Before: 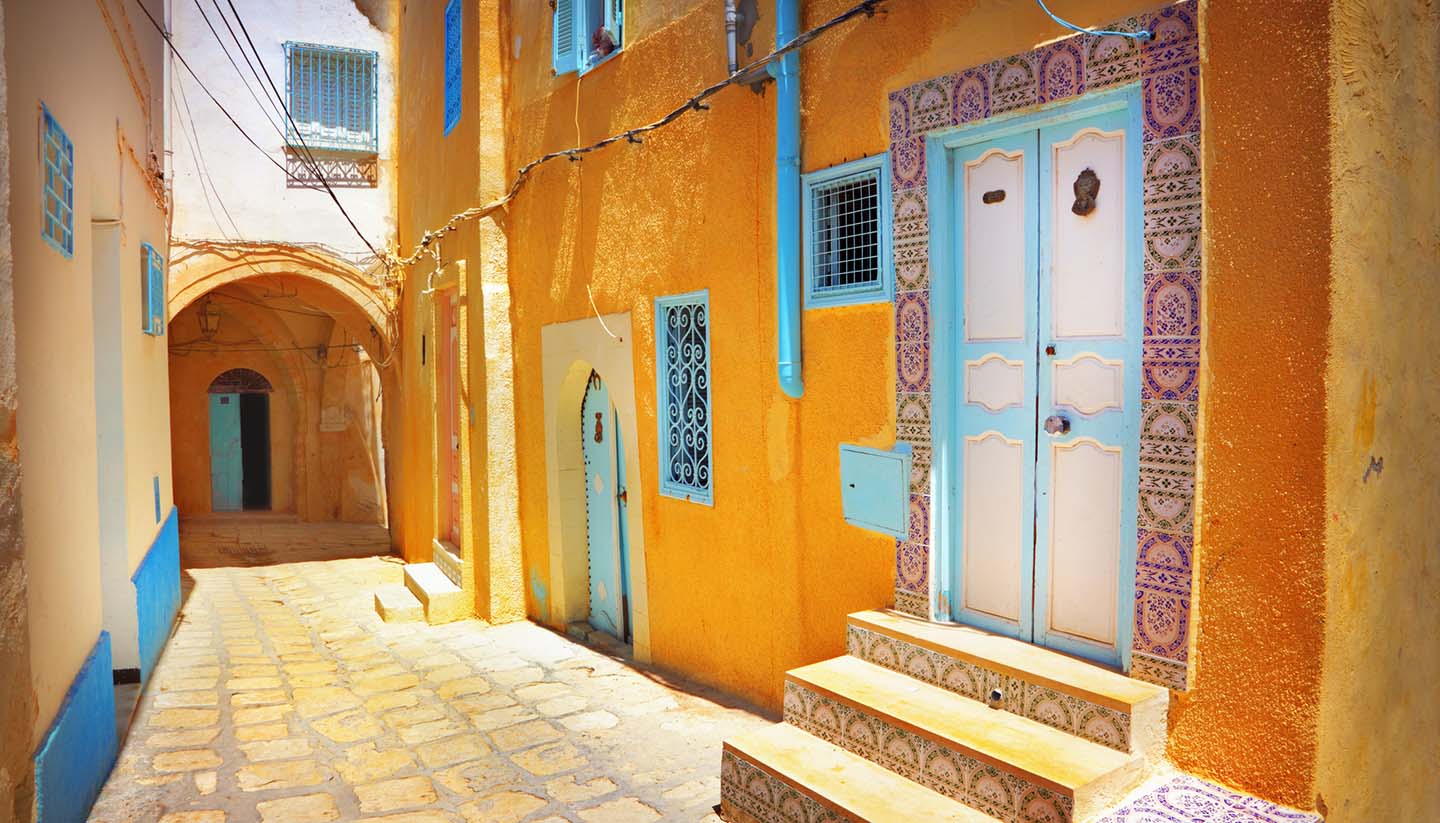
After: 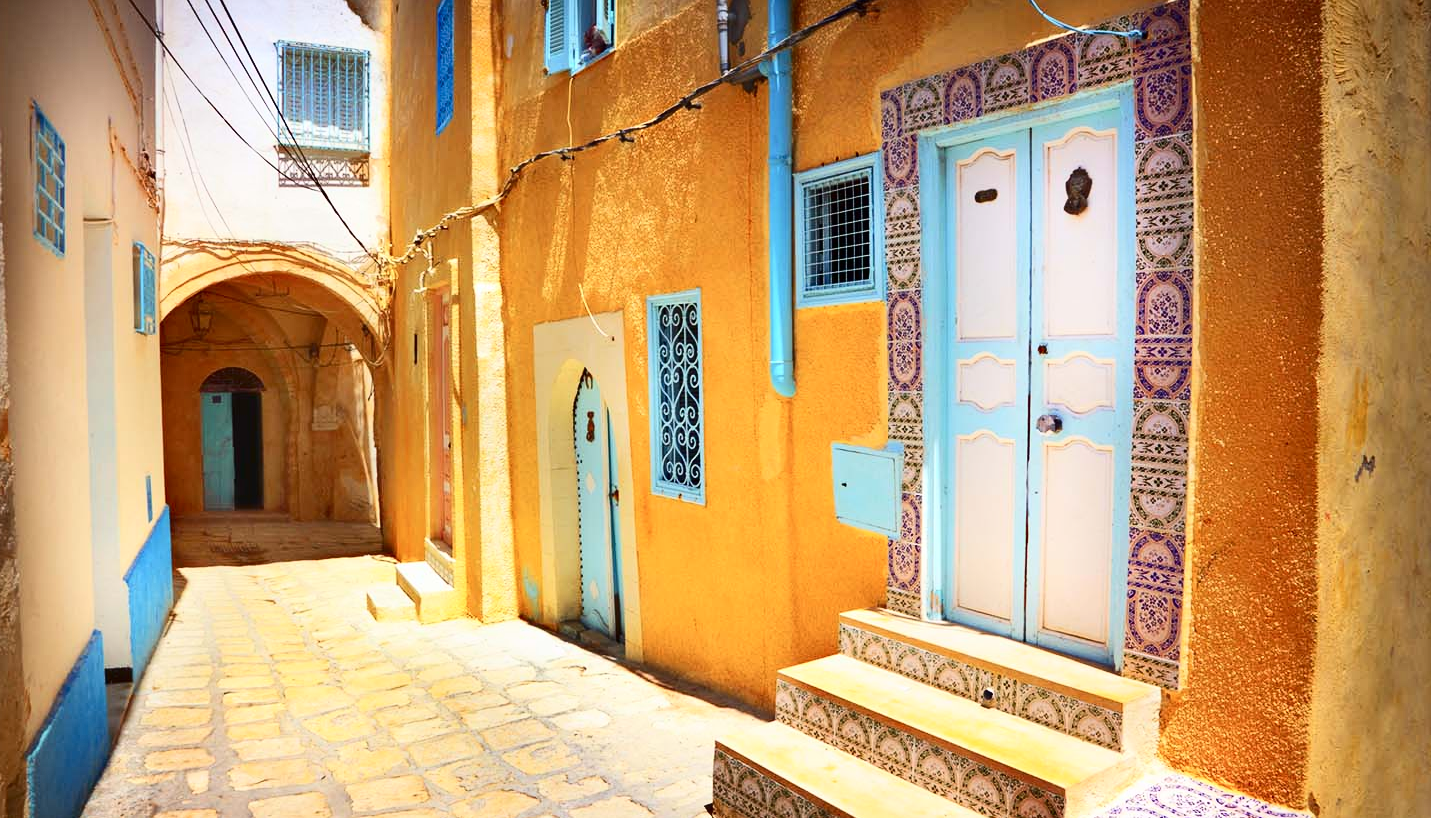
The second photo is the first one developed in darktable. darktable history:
contrast brightness saturation: contrast 0.28
crop and rotate: left 0.614%, top 0.179%, bottom 0.309%
